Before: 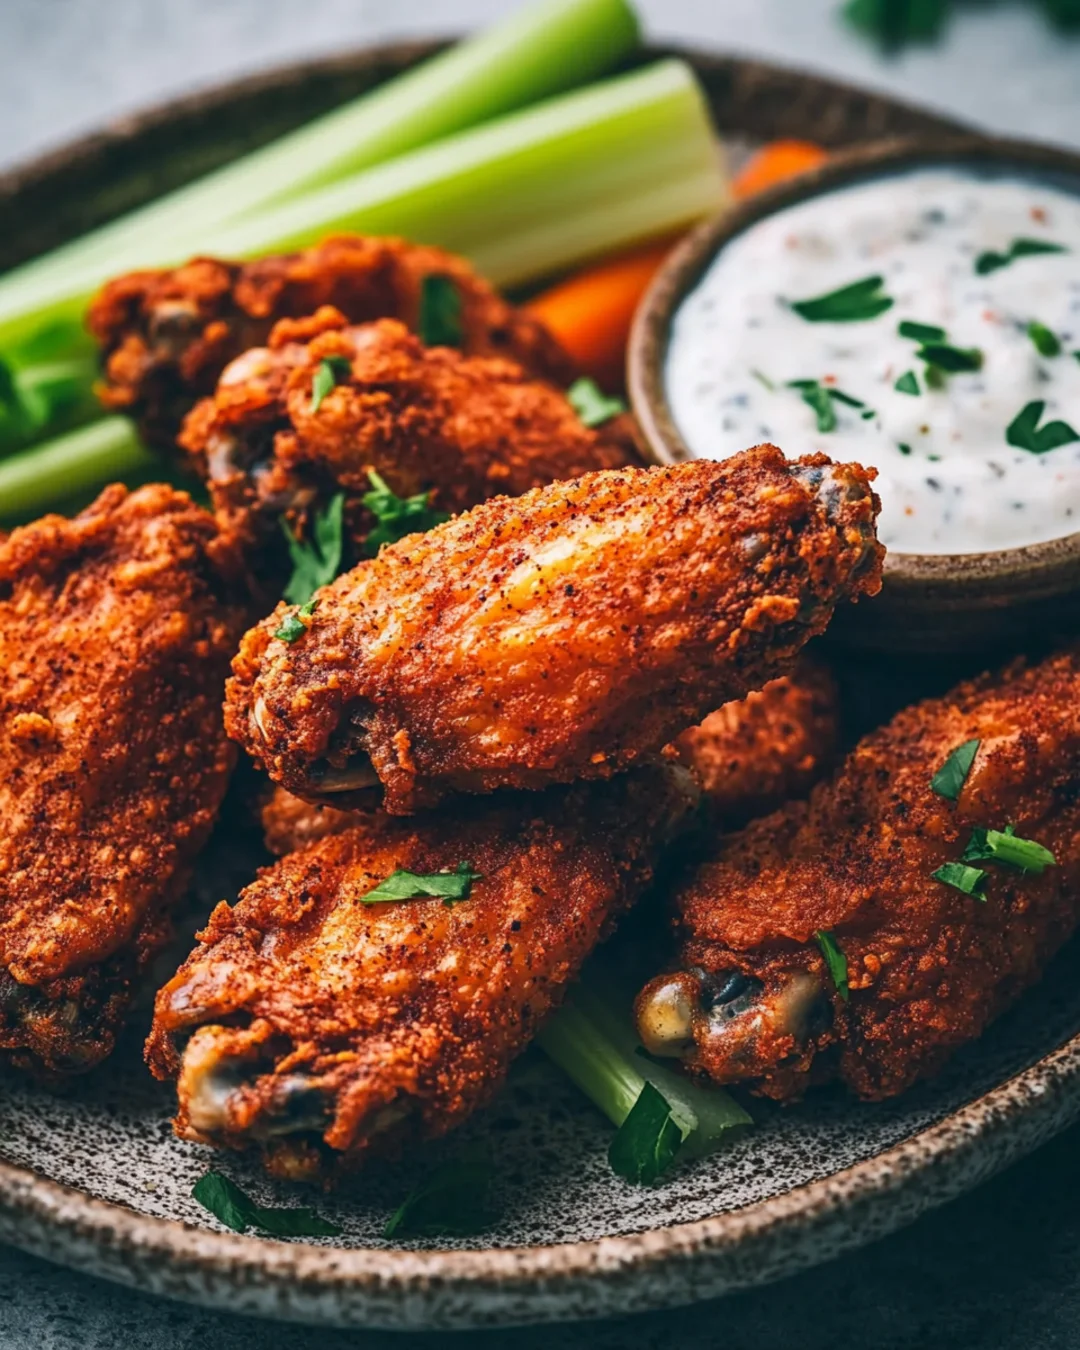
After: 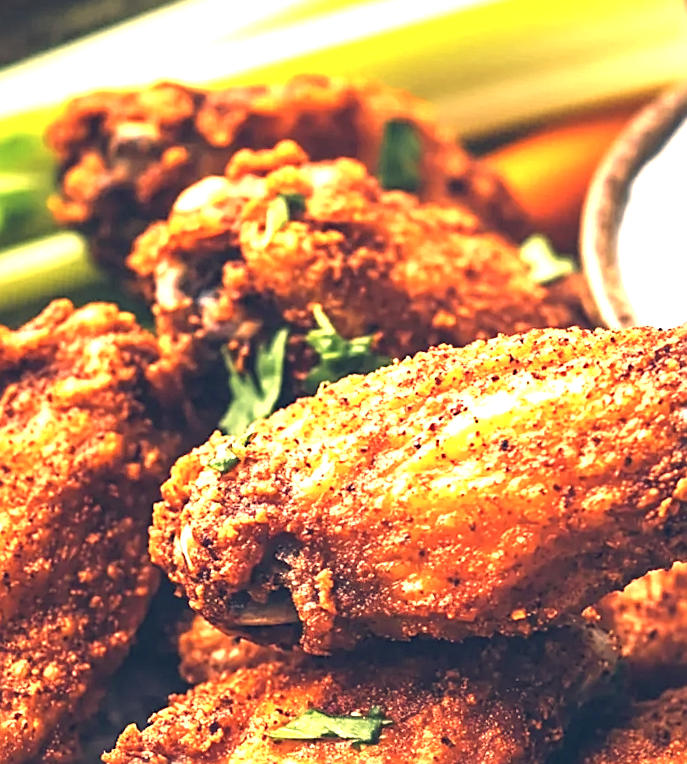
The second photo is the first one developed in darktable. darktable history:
levels: levels [0.031, 0.5, 0.969]
exposure: black level correction 0, exposure 1.675 EV, compensate exposure bias true, compensate highlight preservation false
color correction: highlights a* 19.59, highlights b* 27.49, shadows a* 3.46, shadows b* -17.28, saturation 0.73
white balance: red 1.009, blue 0.985
crop and rotate: angle -4.99°, left 2.122%, top 6.945%, right 27.566%, bottom 30.519%
sharpen: on, module defaults
